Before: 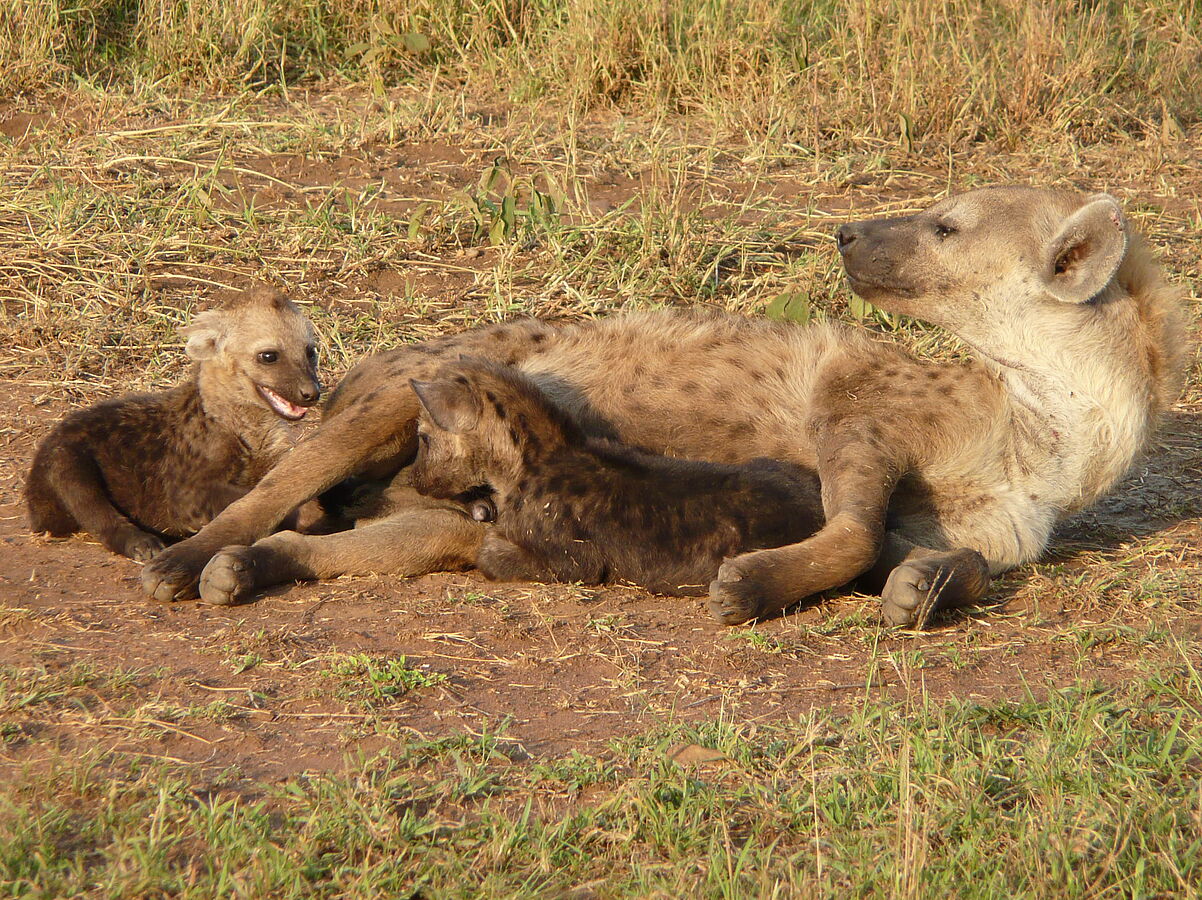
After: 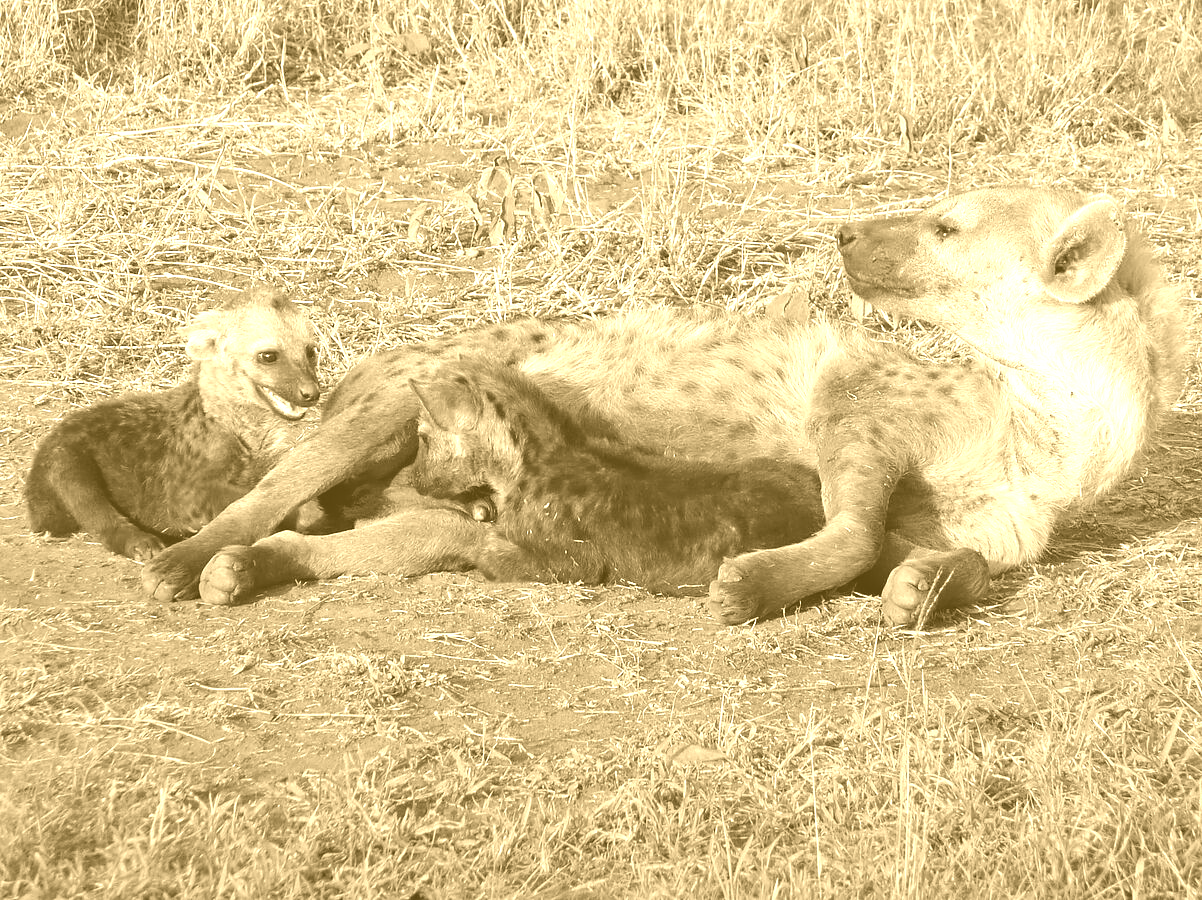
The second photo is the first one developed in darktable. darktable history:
colorize: hue 36°, source mix 100%
graduated density: rotation -180°, offset 27.42
contrast equalizer: y [[0.5, 0.504, 0.515, 0.527, 0.535, 0.534], [0.5 ×6], [0.491, 0.387, 0.179, 0.068, 0.068, 0.068], [0 ×5, 0.023], [0 ×6]]
